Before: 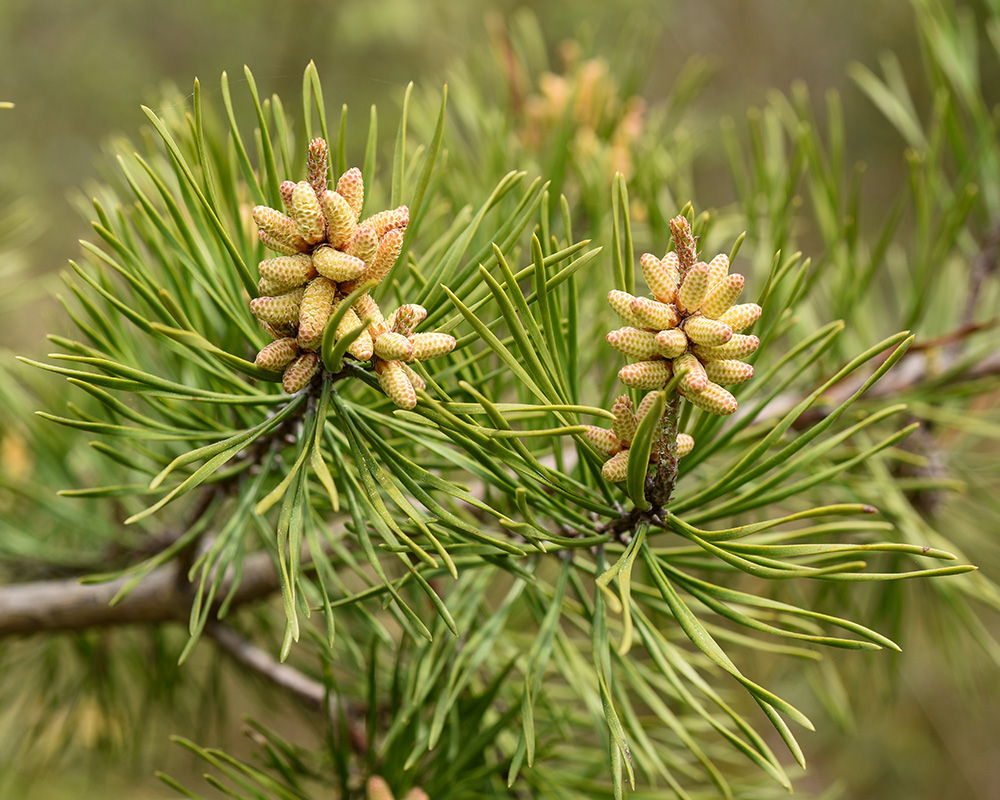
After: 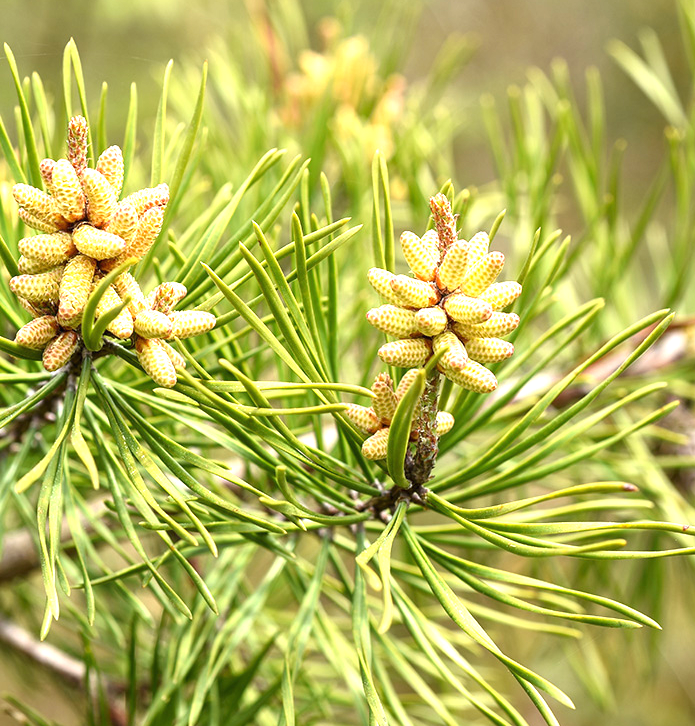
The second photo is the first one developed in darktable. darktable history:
crop and rotate: left 24.034%, top 2.838%, right 6.406%, bottom 6.299%
exposure: black level correction 0, exposure 1.1 EV, compensate exposure bias true, compensate highlight preservation false
